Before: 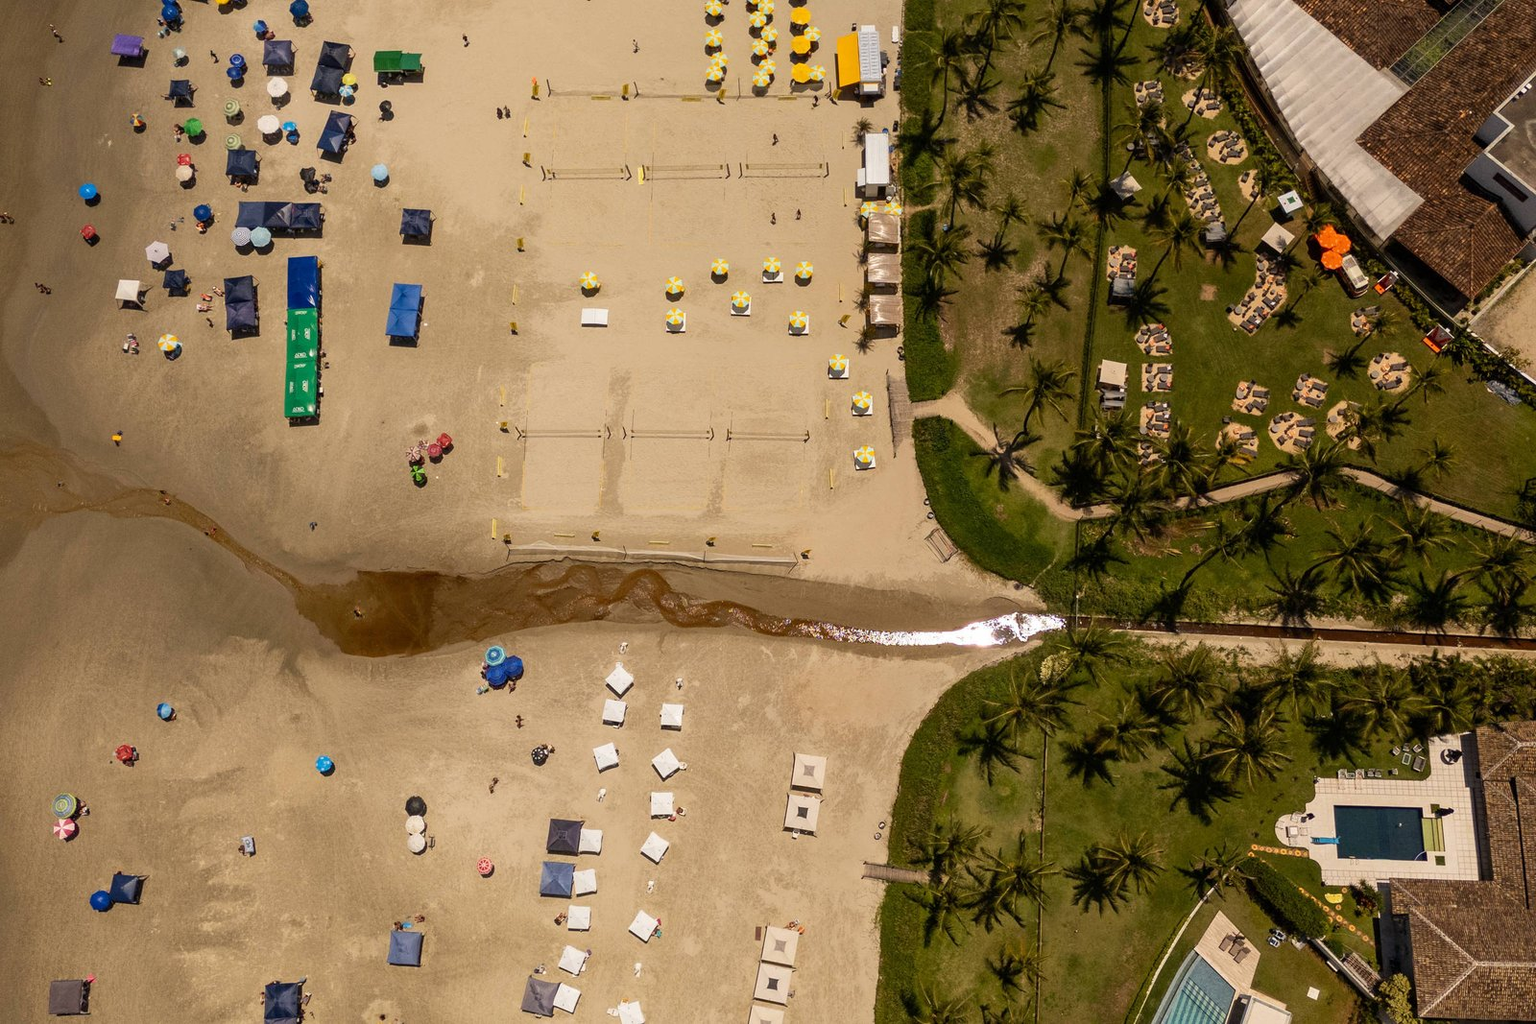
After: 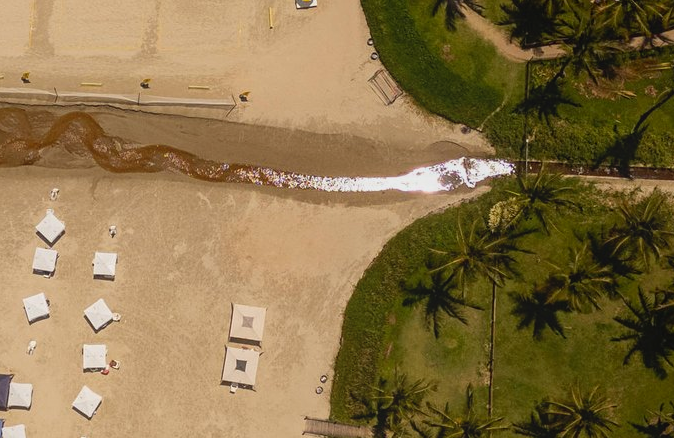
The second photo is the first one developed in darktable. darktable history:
contrast equalizer: y [[0.439, 0.44, 0.442, 0.457, 0.493, 0.498], [0.5 ×6], [0.5 ×6], [0 ×6], [0 ×6]]
crop: left 37.221%, top 45.169%, right 20.63%, bottom 13.777%
